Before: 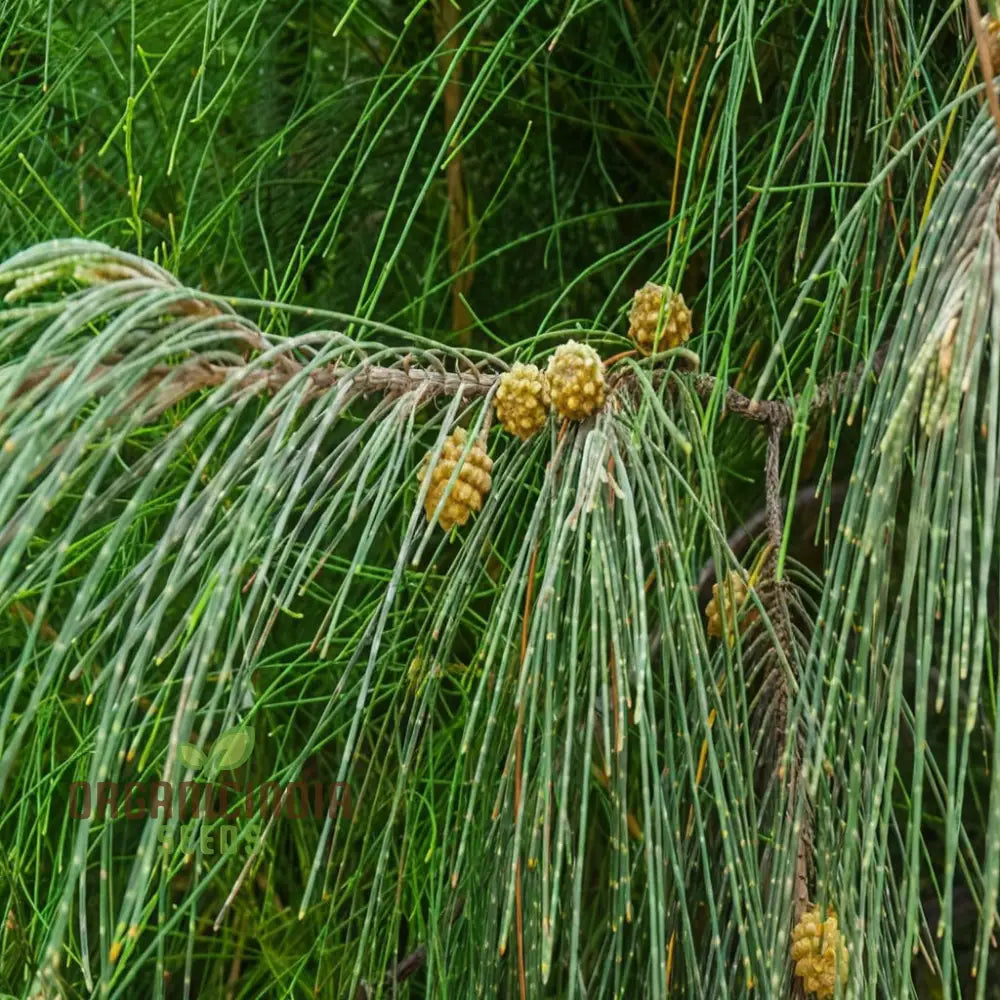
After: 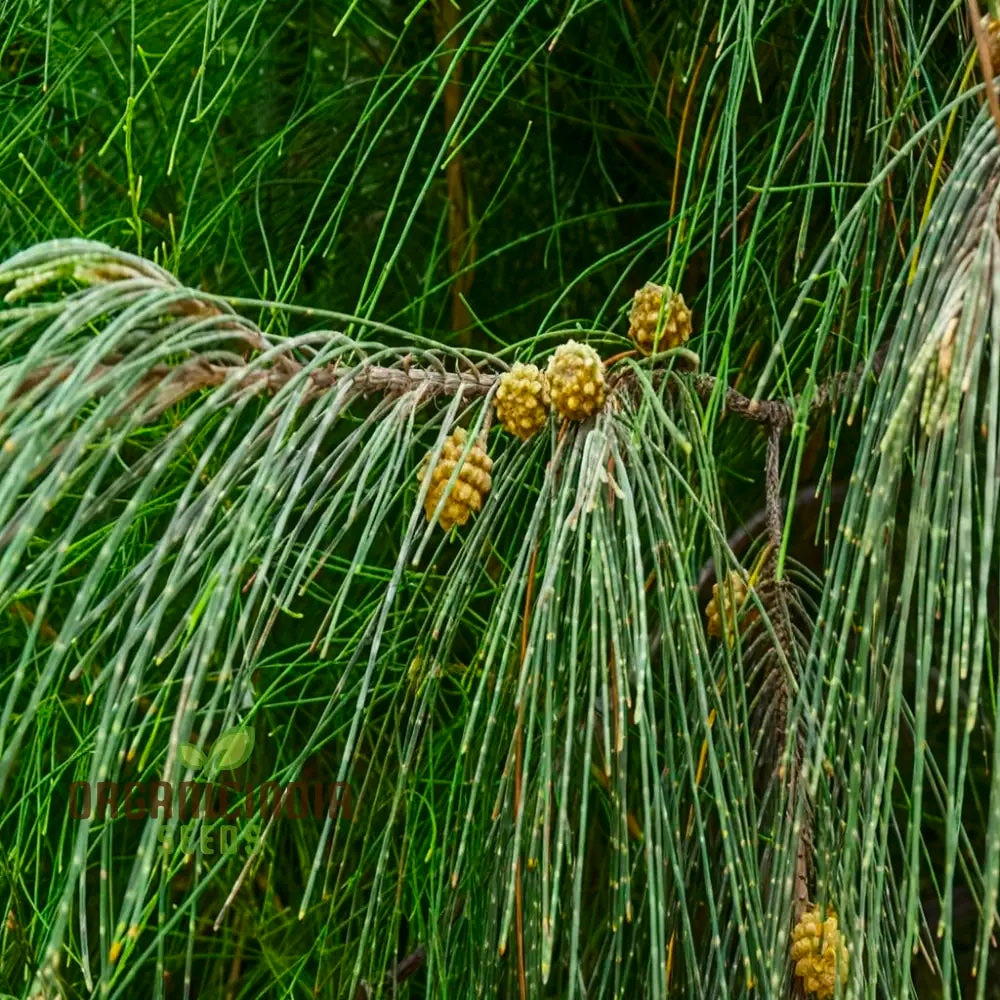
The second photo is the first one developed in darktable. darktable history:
contrast brightness saturation: contrast 0.133, brightness -0.059, saturation 0.163
